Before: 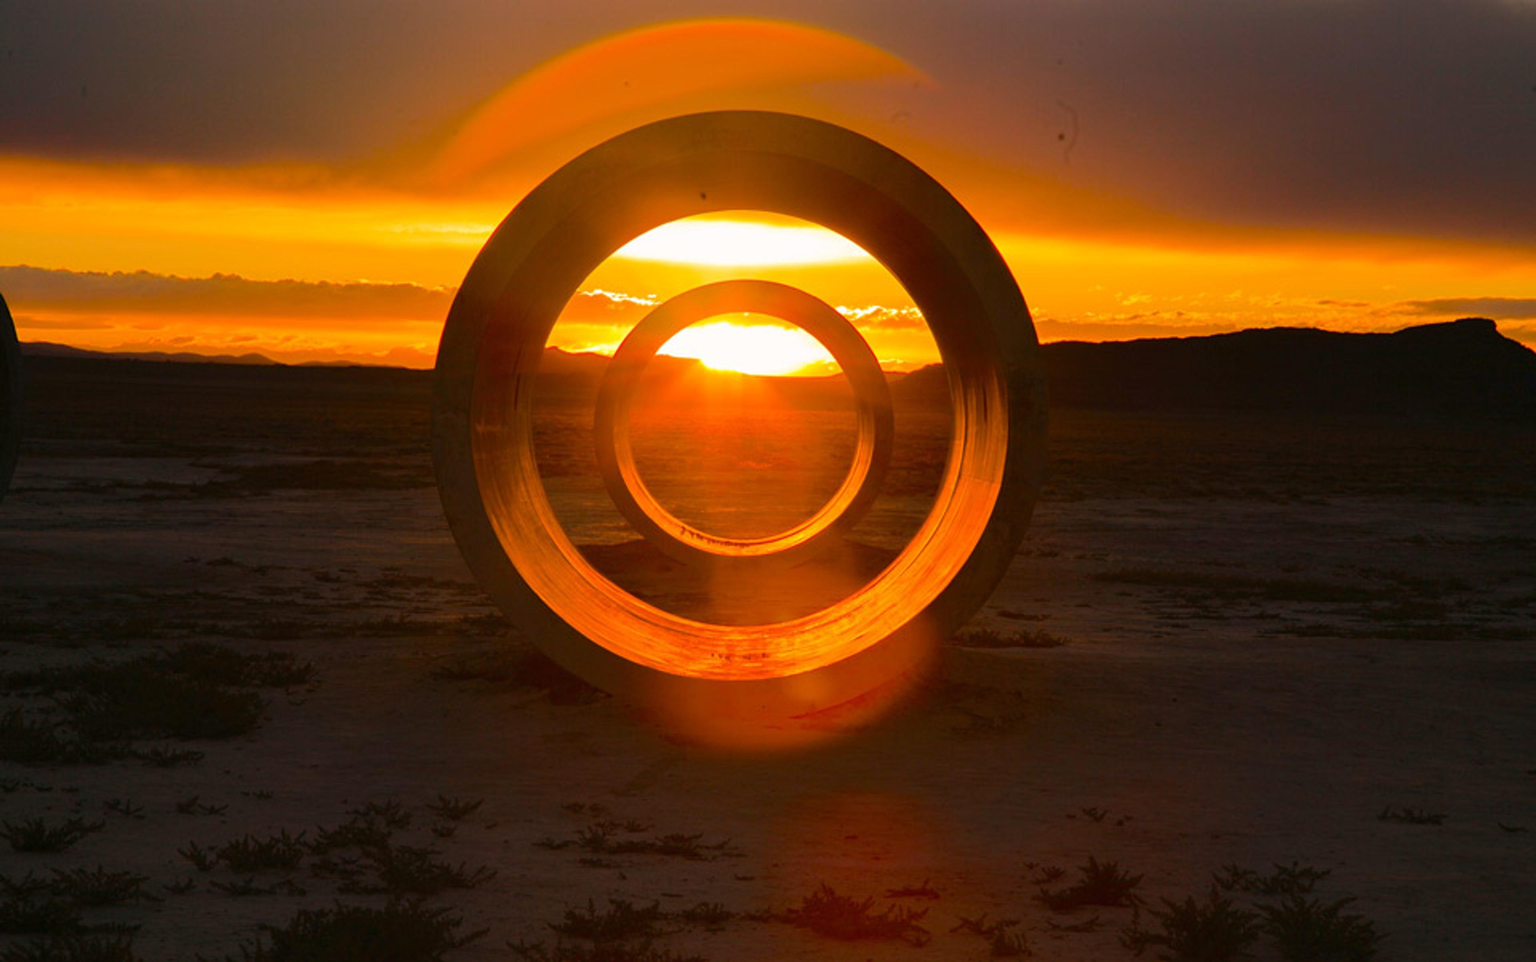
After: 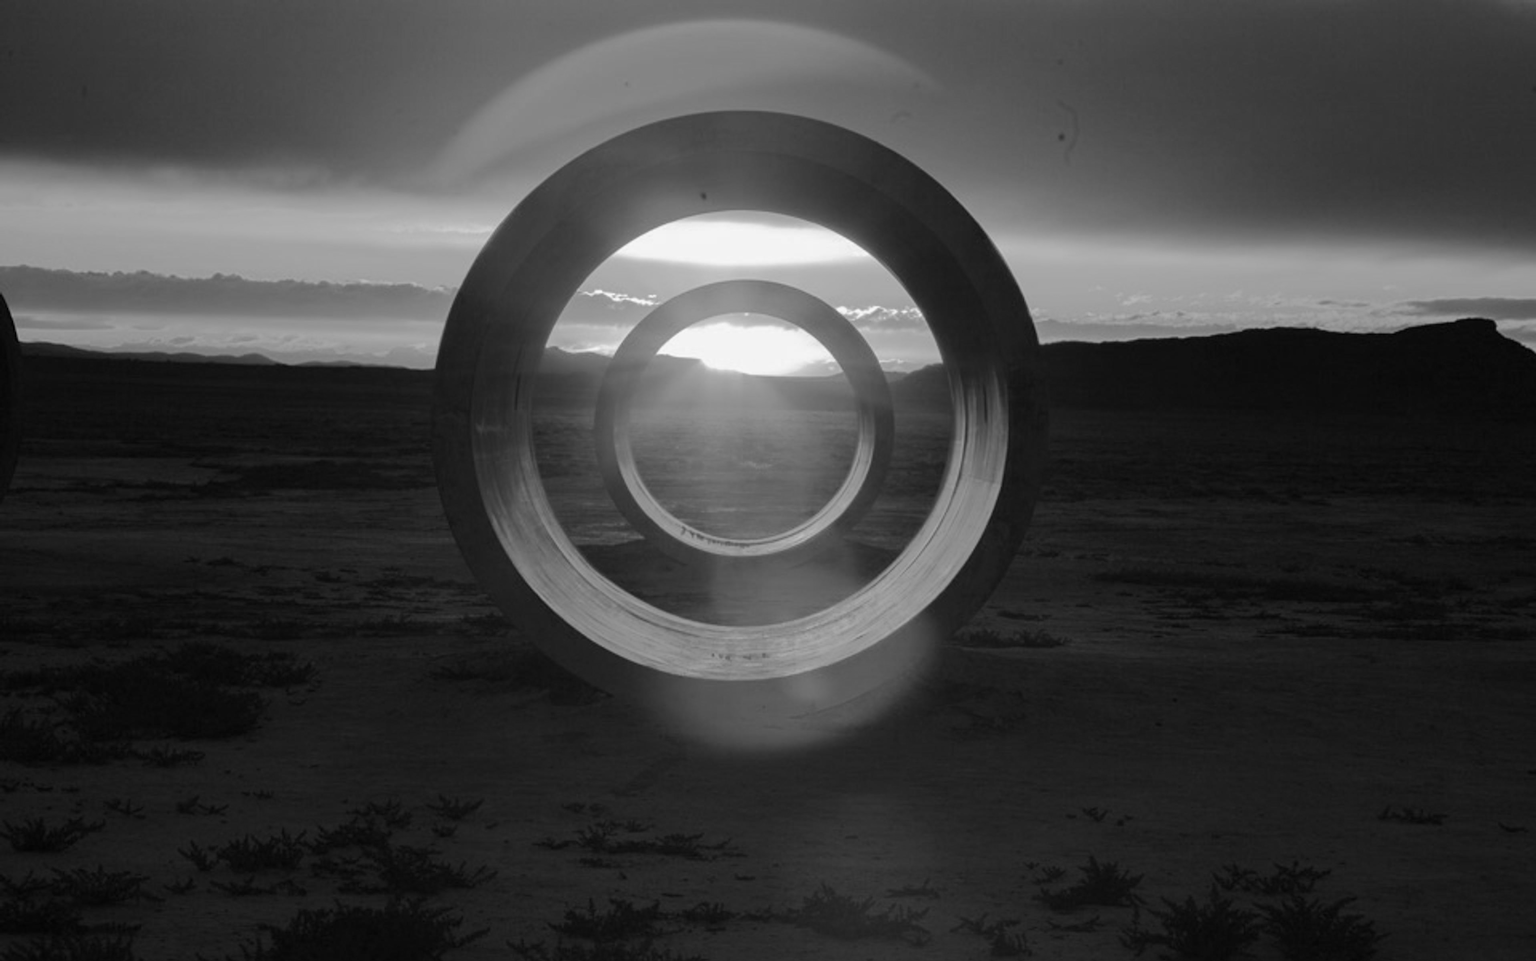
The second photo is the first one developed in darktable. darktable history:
rotate and perspective: automatic cropping off
color calibration: output gray [0.31, 0.36, 0.33, 0], gray › normalize channels true, illuminant same as pipeline (D50), adaptation XYZ, x 0.346, y 0.359, gamut compression 0
